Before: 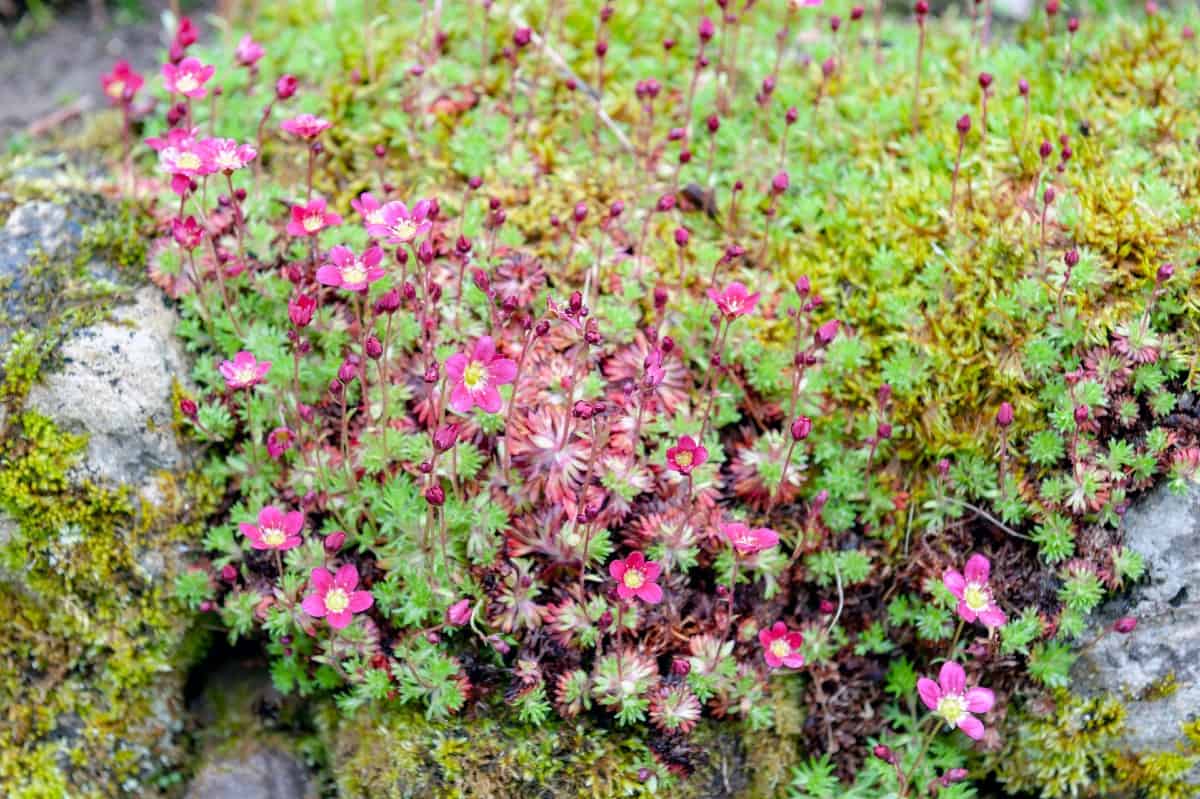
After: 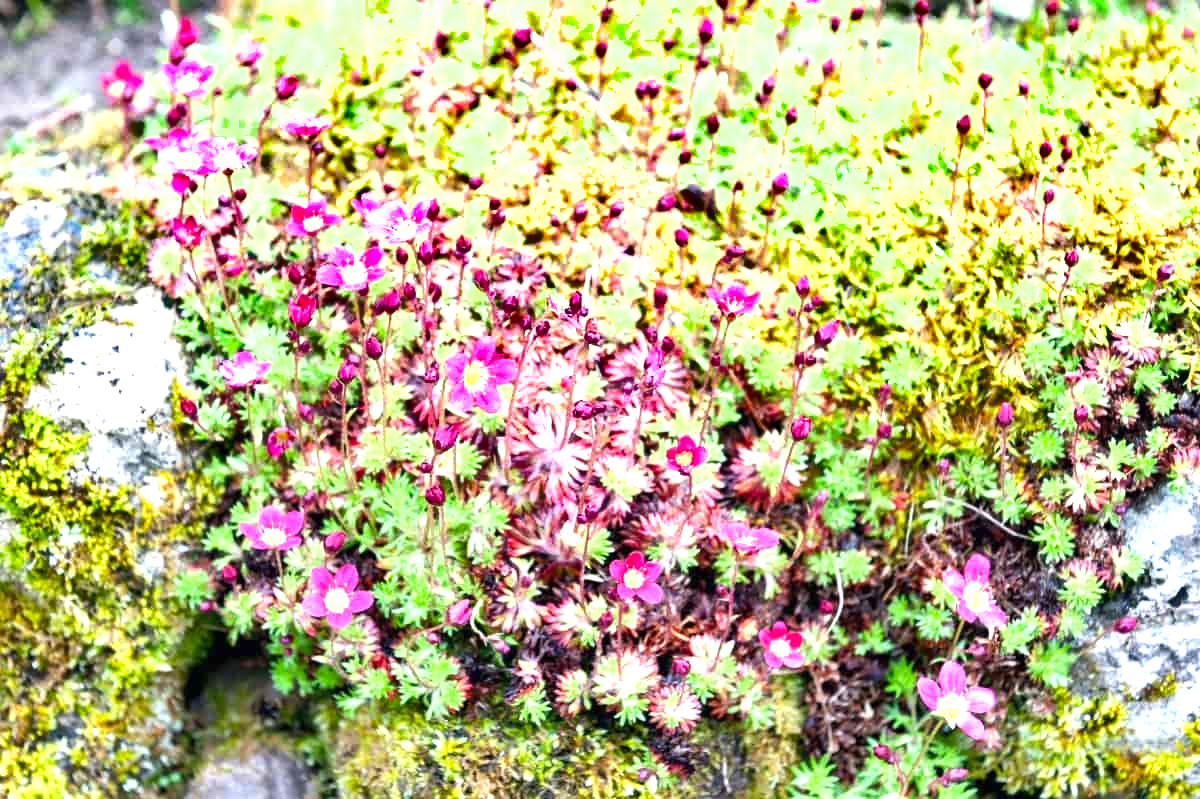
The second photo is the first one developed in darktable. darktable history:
exposure: black level correction 0, exposure 1.2 EV, compensate exposure bias true, compensate highlight preservation false
shadows and highlights: low approximation 0.01, soften with gaussian
